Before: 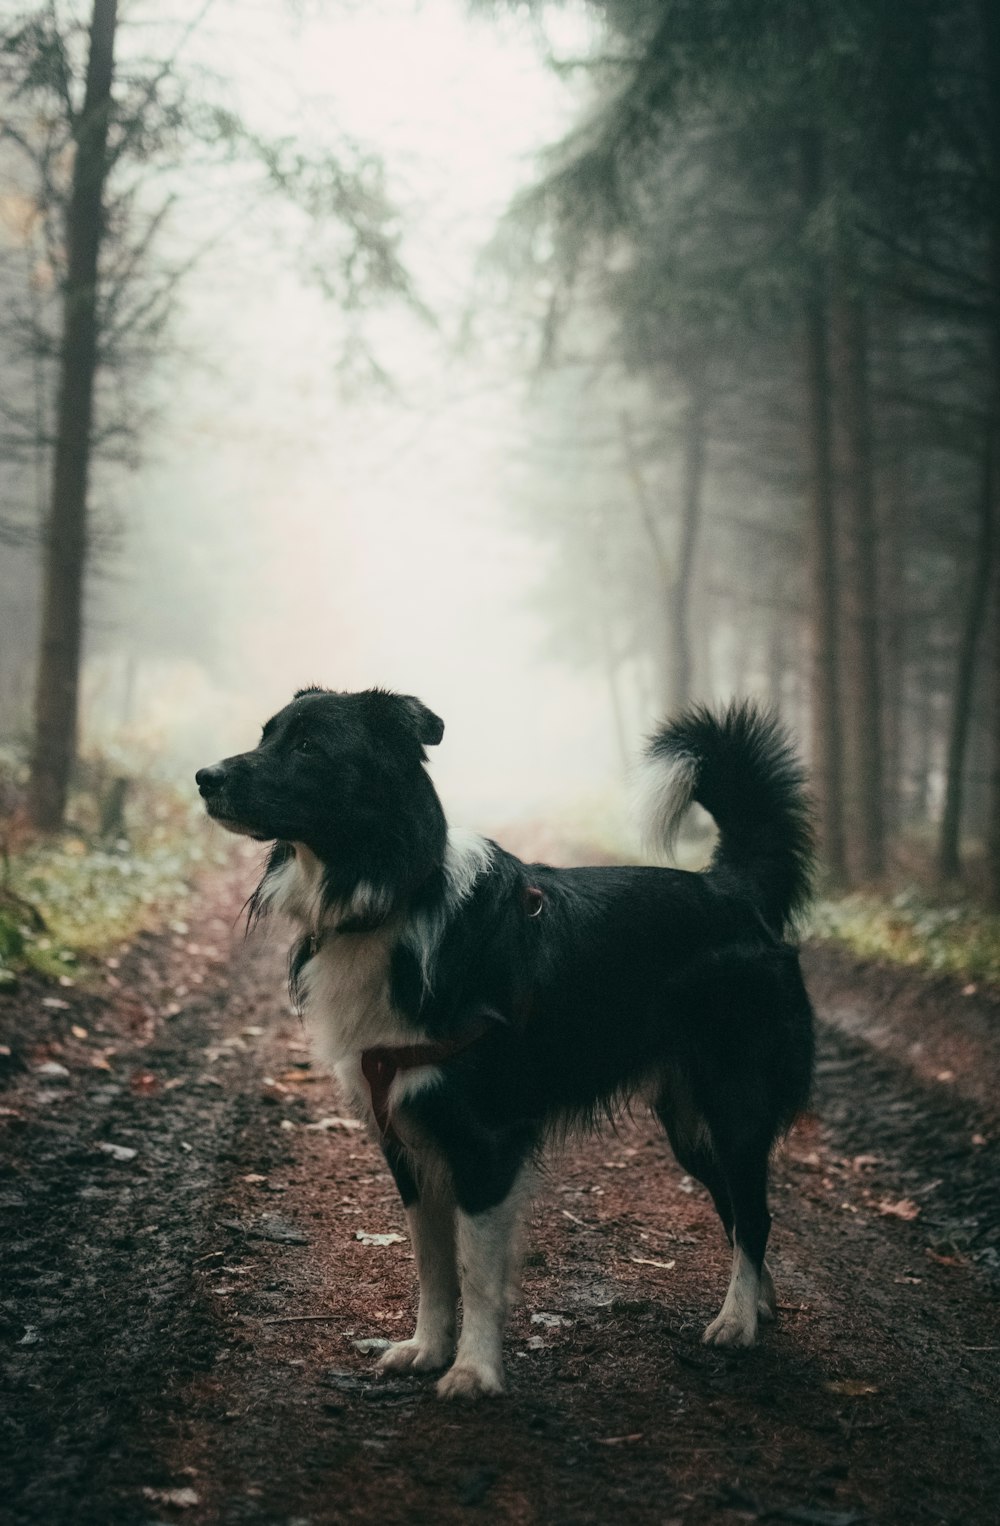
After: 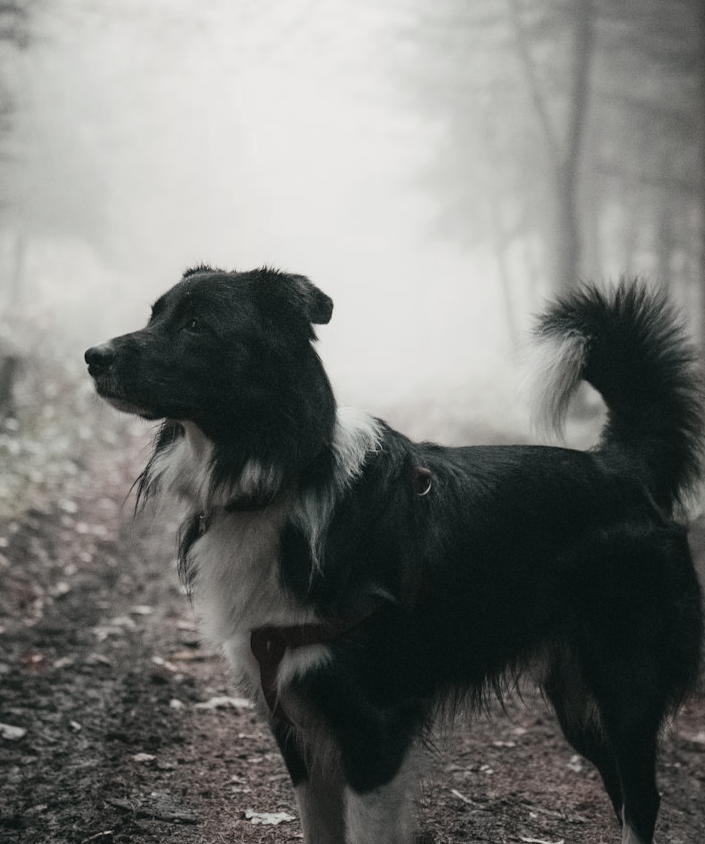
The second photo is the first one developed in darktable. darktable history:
crop: left 11.123%, top 27.61%, right 18.3%, bottom 17.034%
color zones: curves: ch0 [(0, 0.613) (0.01, 0.613) (0.245, 0.448) (0.498, 0.529) (0.642, 0.665) (0.879, 0.777) (0.99, 0.613)]; ch1 [(0, 0.272) (0.219, 0.127) (0.724, 0.346)]
